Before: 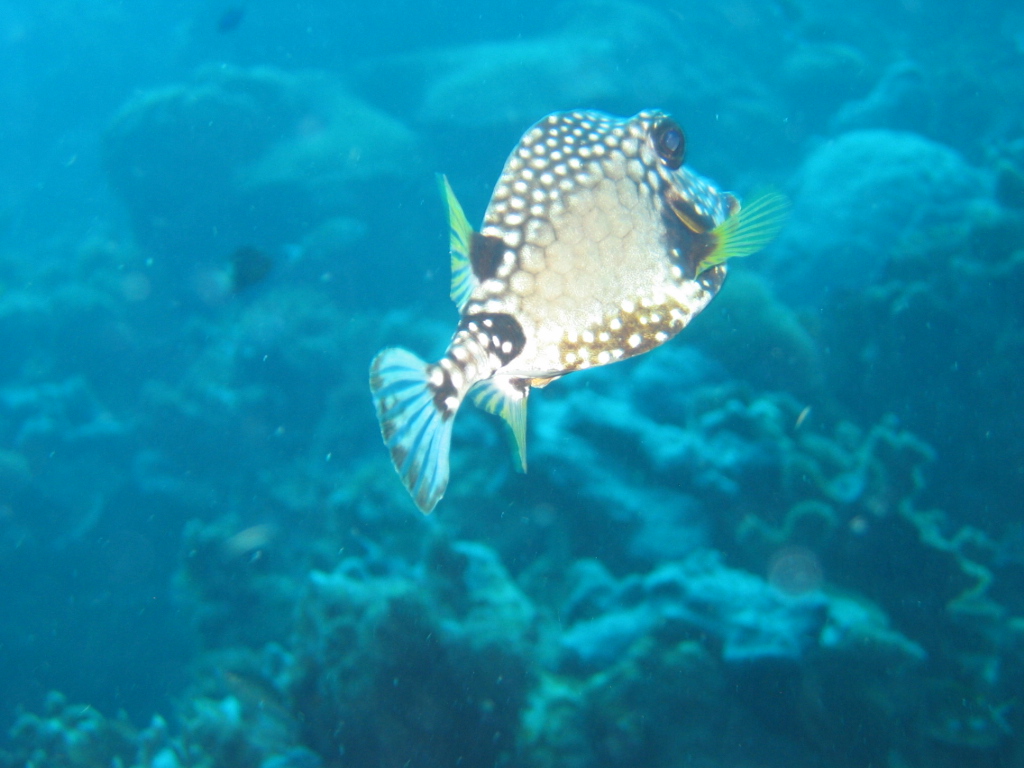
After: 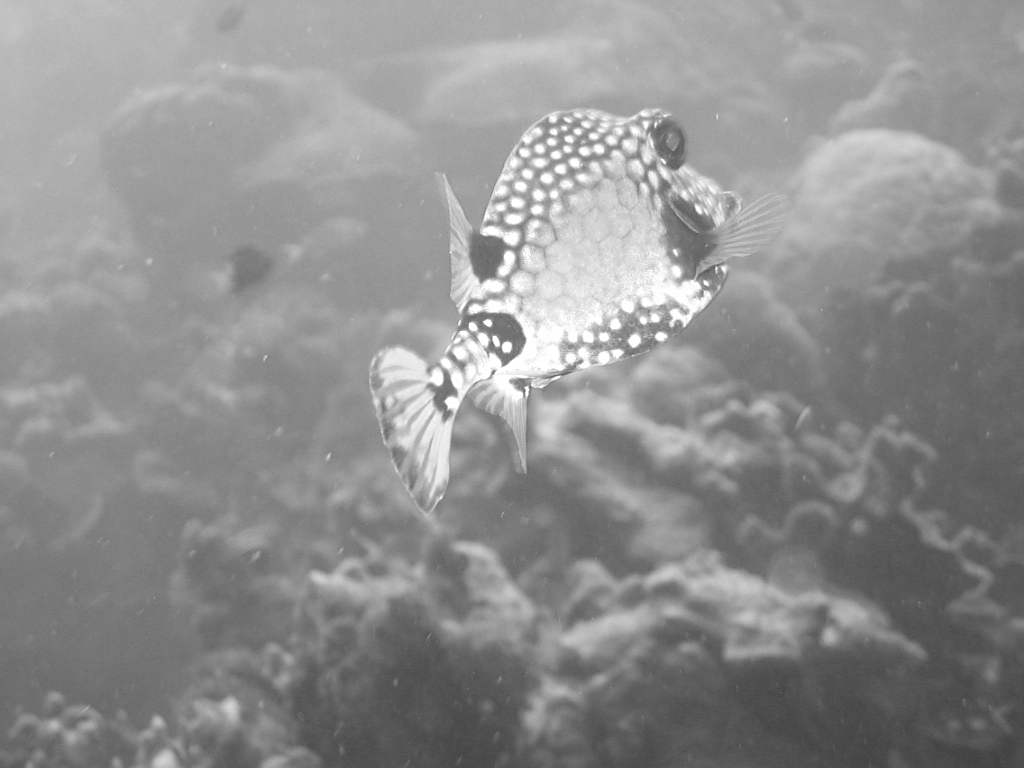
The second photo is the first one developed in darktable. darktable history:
sharpen: on, module defaults
color calibration: output gray [0.246, 0.254, 0.501, 0], x 0.37, y 0.377, temperature 4297.9 K
